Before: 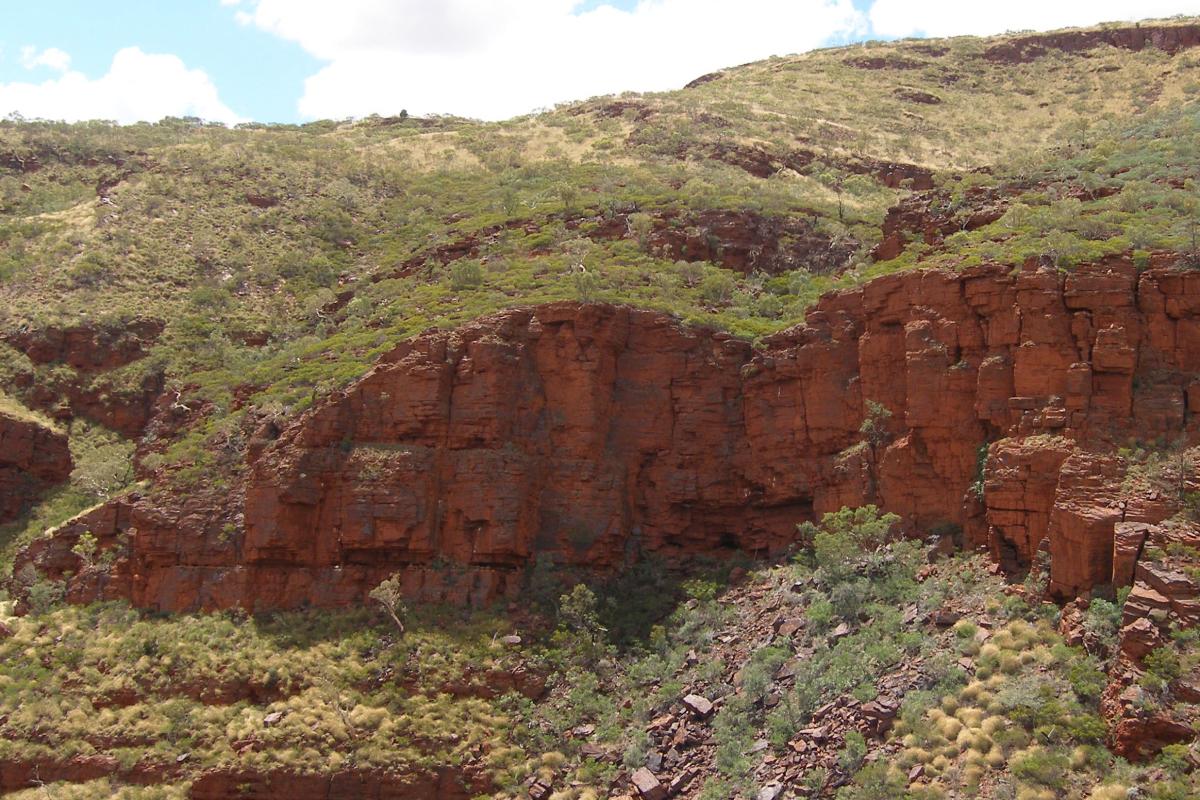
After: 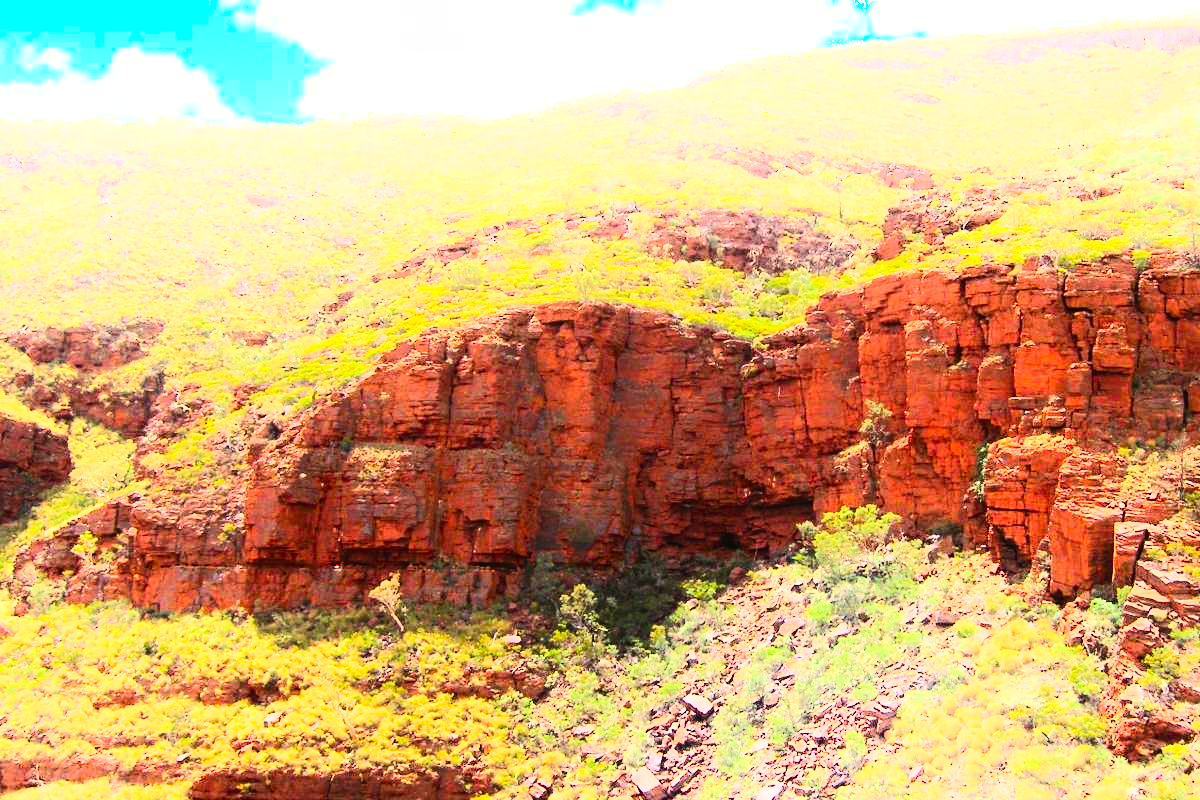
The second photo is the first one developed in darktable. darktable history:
base curve: curves: ch0 [(0, 0.003) (0.001, 0.002) (0.006, 0.004) (0.02, 0.022) (0.048, 0.086) (0.094, 0.234) (0.162, 0.431) (0.258, 0.629) (0.385, 0.8) (0.548, 0.918) (0.751, 0.988) (1, 1)]
exposure: black level correction 0.004, exposure 0.015 EV, compensate highlight preservation false
contrast brightness saturation: contrast 0.205, brightness 0.201, saturation 0.81
tone equalizer: -8 EV -0.437 EV, -7 EV -0.372 EV, -6 EV -0.323 EV, -5 EV -0.232 EV, -3 EV 0.252 EV, -2 EV 0.32 EV, -1 EV 0.386 EV, +0 EV 0.396 EV, mask exposure compensation -0.49 EV
shadows and highlights: highlights 69.3, soften with gaussian
